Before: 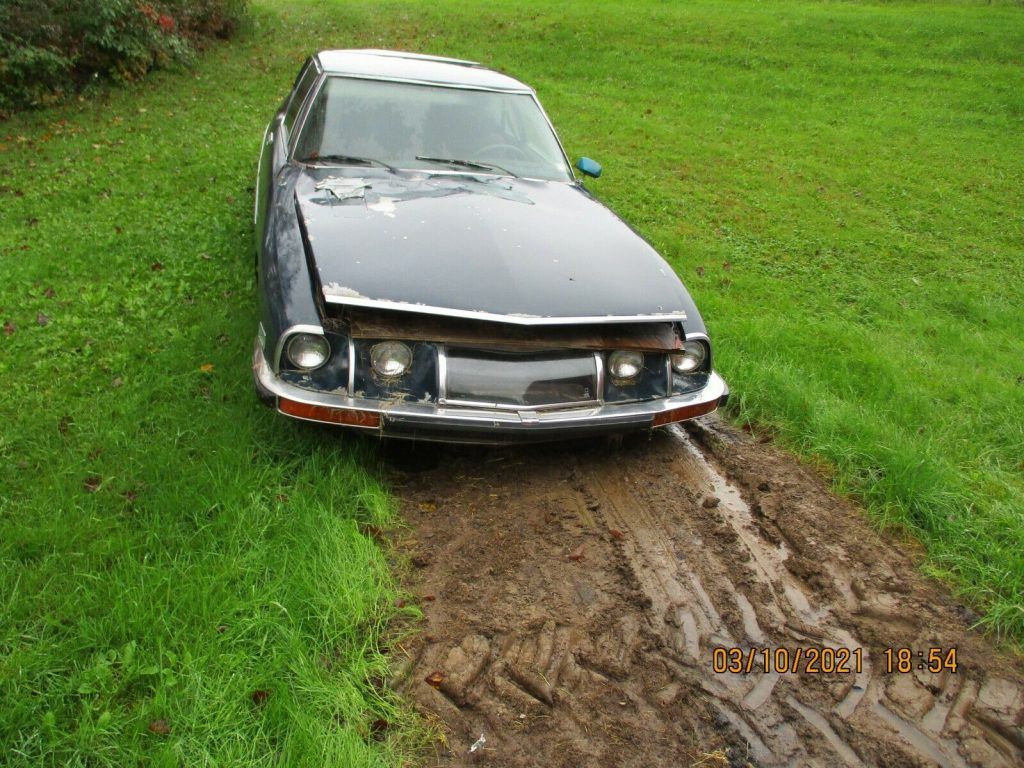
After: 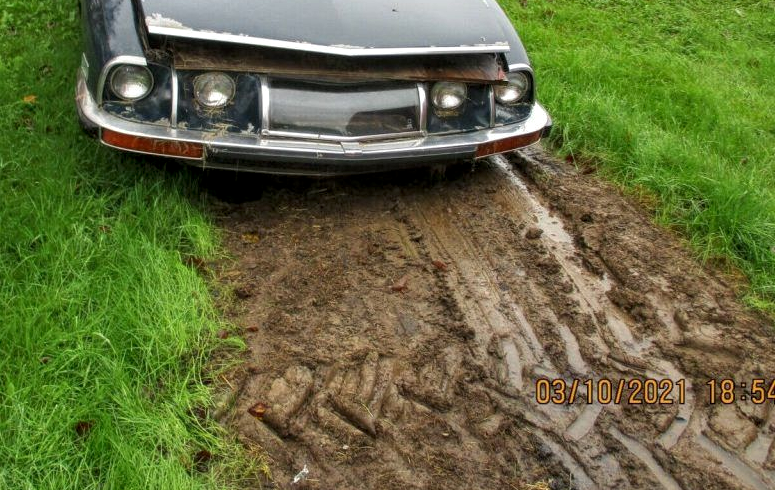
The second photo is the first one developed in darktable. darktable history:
local contrast: highlights 99%, shadows 86%, detail 160%, midtone range 0.2
crop and rotate: left 17.299%, top 35.115%, right 7.015%, bottom 1.024%
